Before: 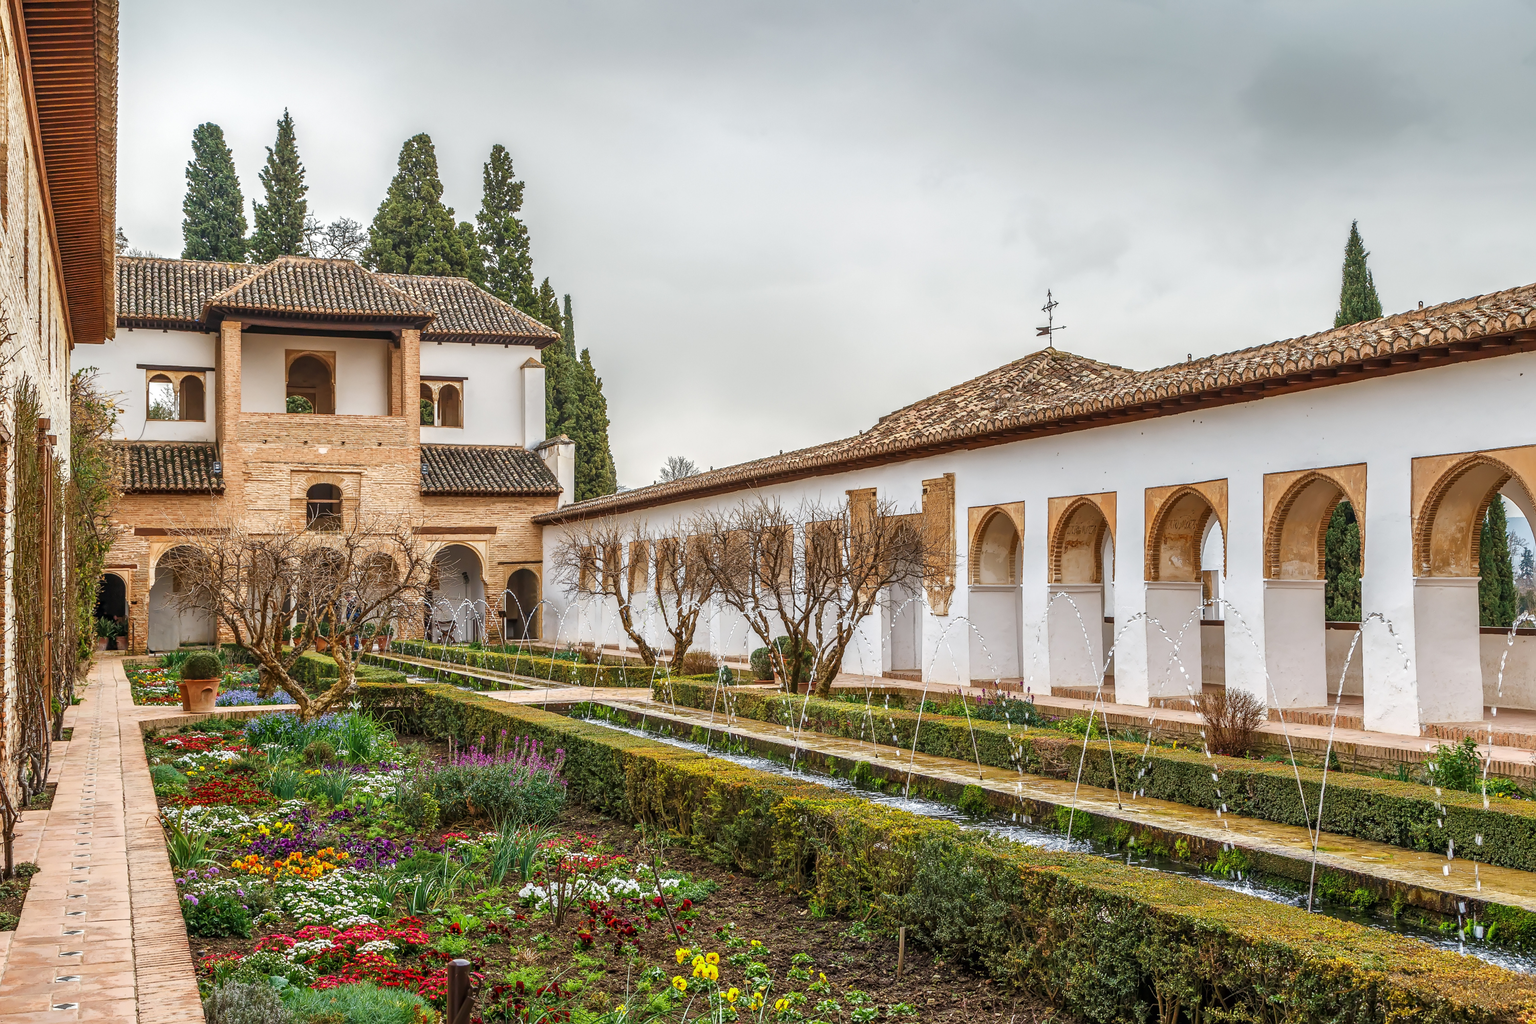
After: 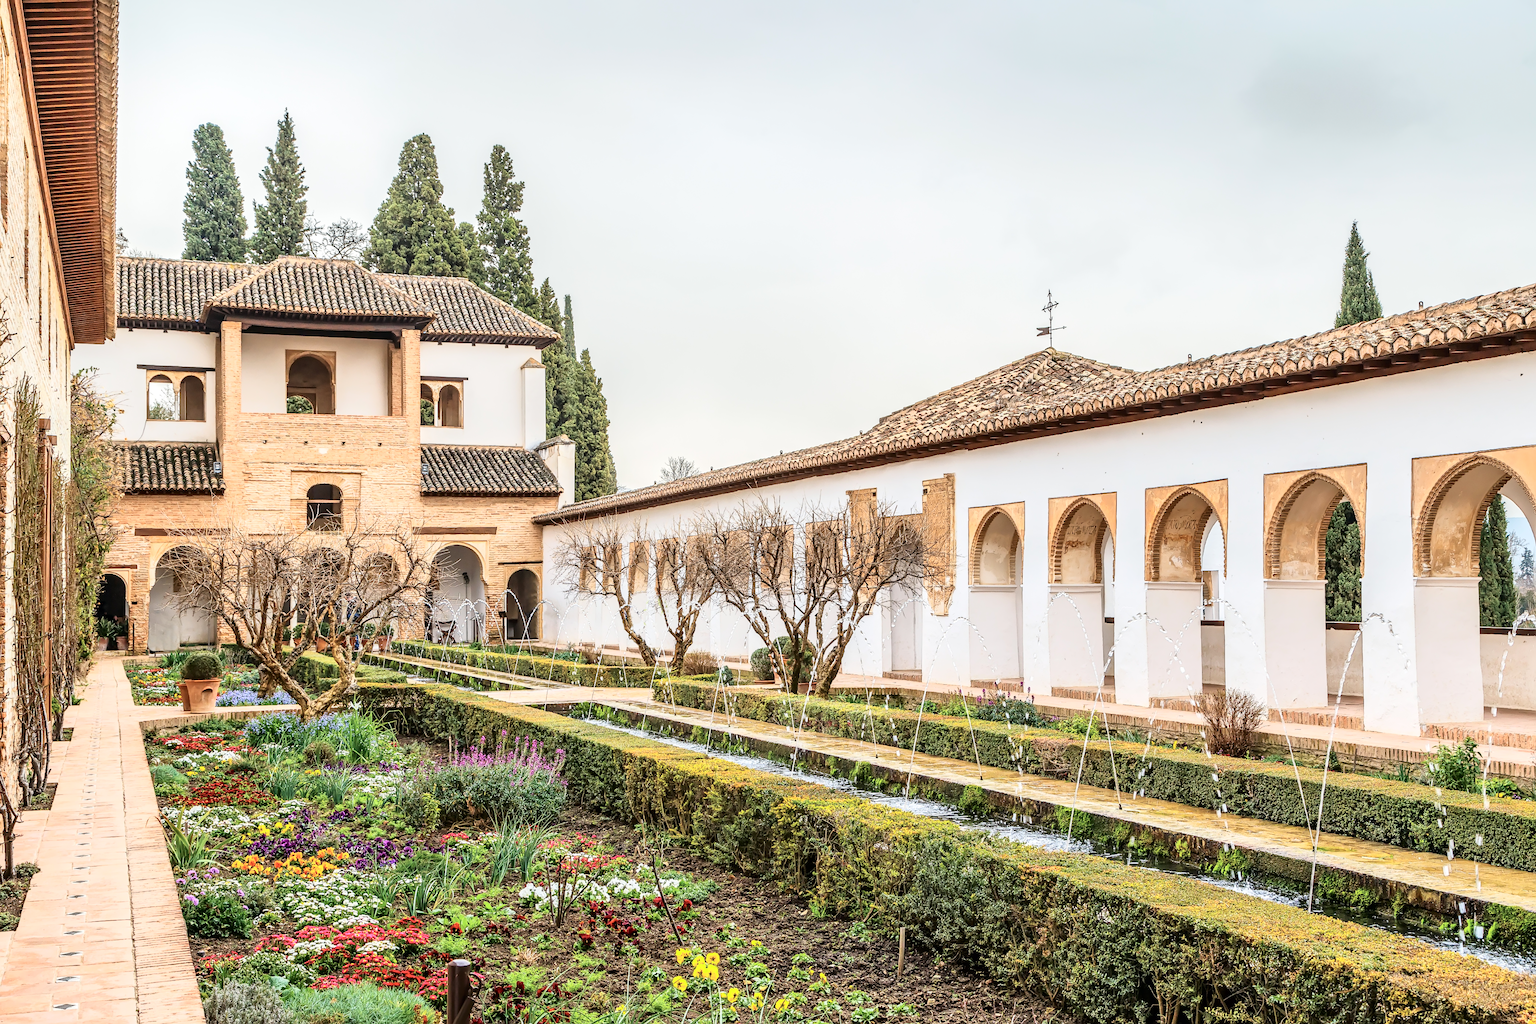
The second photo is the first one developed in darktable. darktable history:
tone curve: curves: ch0 [(0, 0) (0.003, 0.002) (0.011, 0.008) (0.025, 0.019) (0.044, 0.034) (0.069, 0.053) (0.1, 0.079) (0.136, 0.127) (0.177, 0.191) (0.224, 0.274) (0.277, 0.367) (0.335, 0.465) (0.399, 0.552) (0.468, 0.643) (0.543, 0.737) (0.623, 0.82) (0.709, 0.891) (0.801, 0.928) (0.898, 0.963) (1, 1)], color space Lab, independent channels, preserve colors none
